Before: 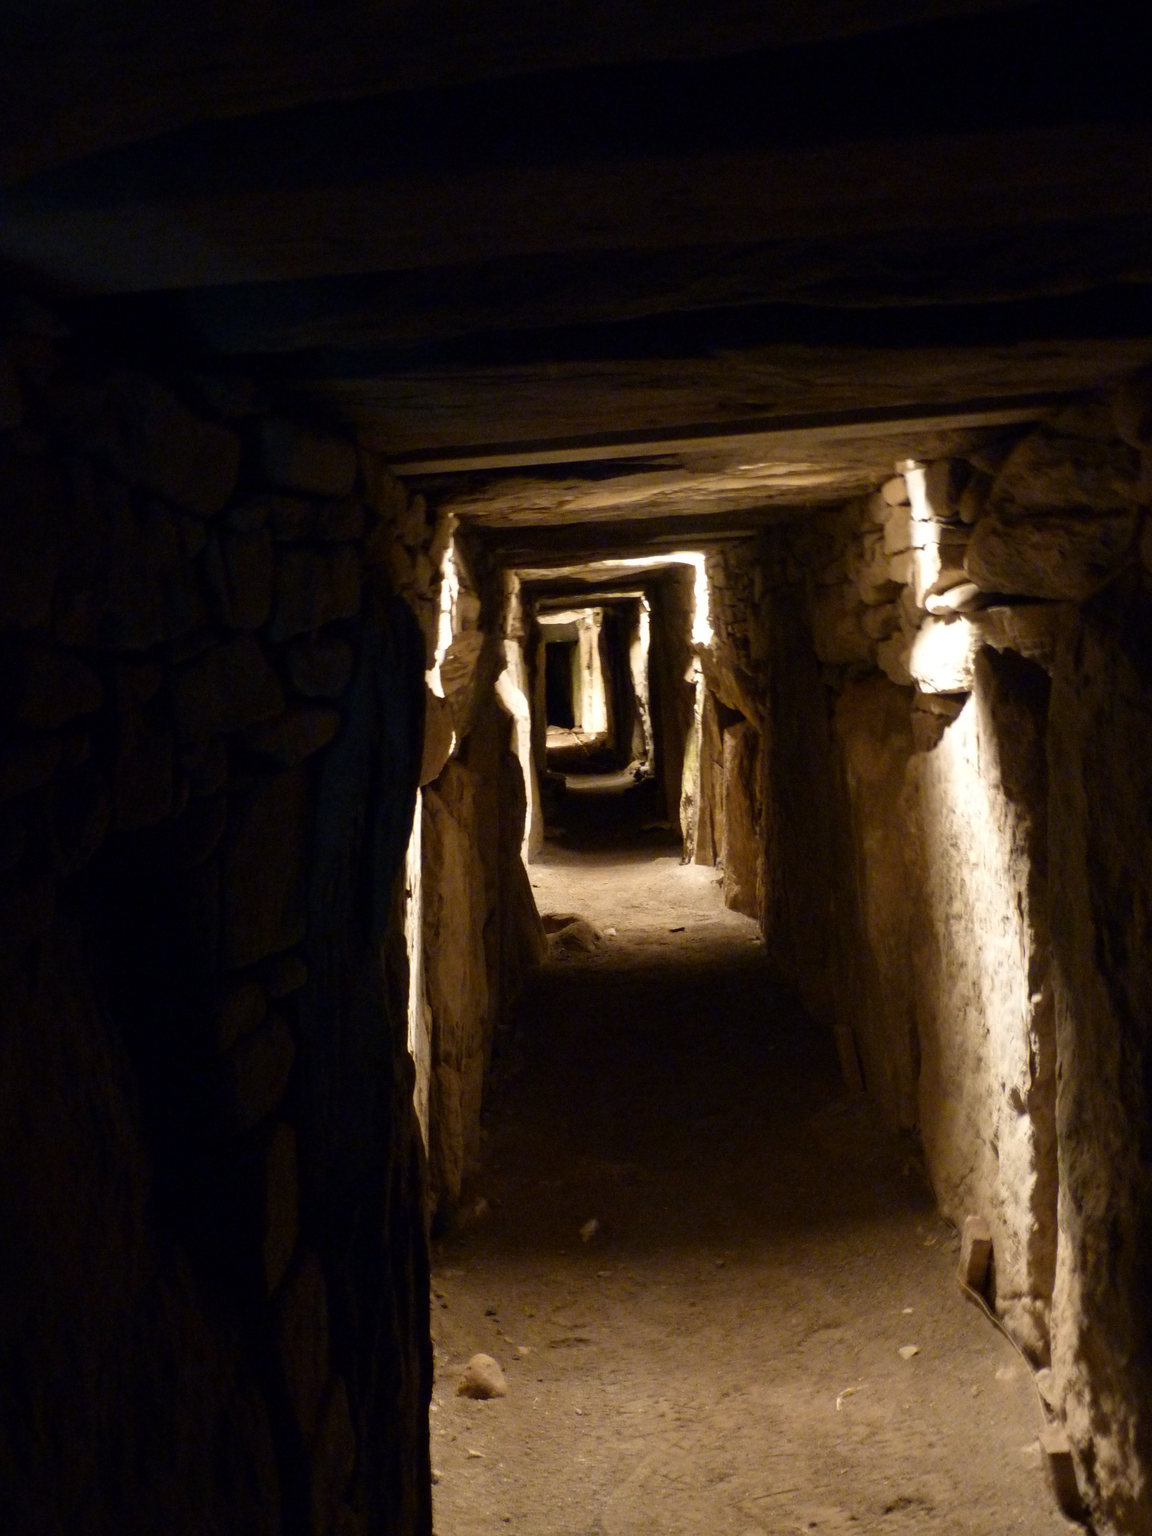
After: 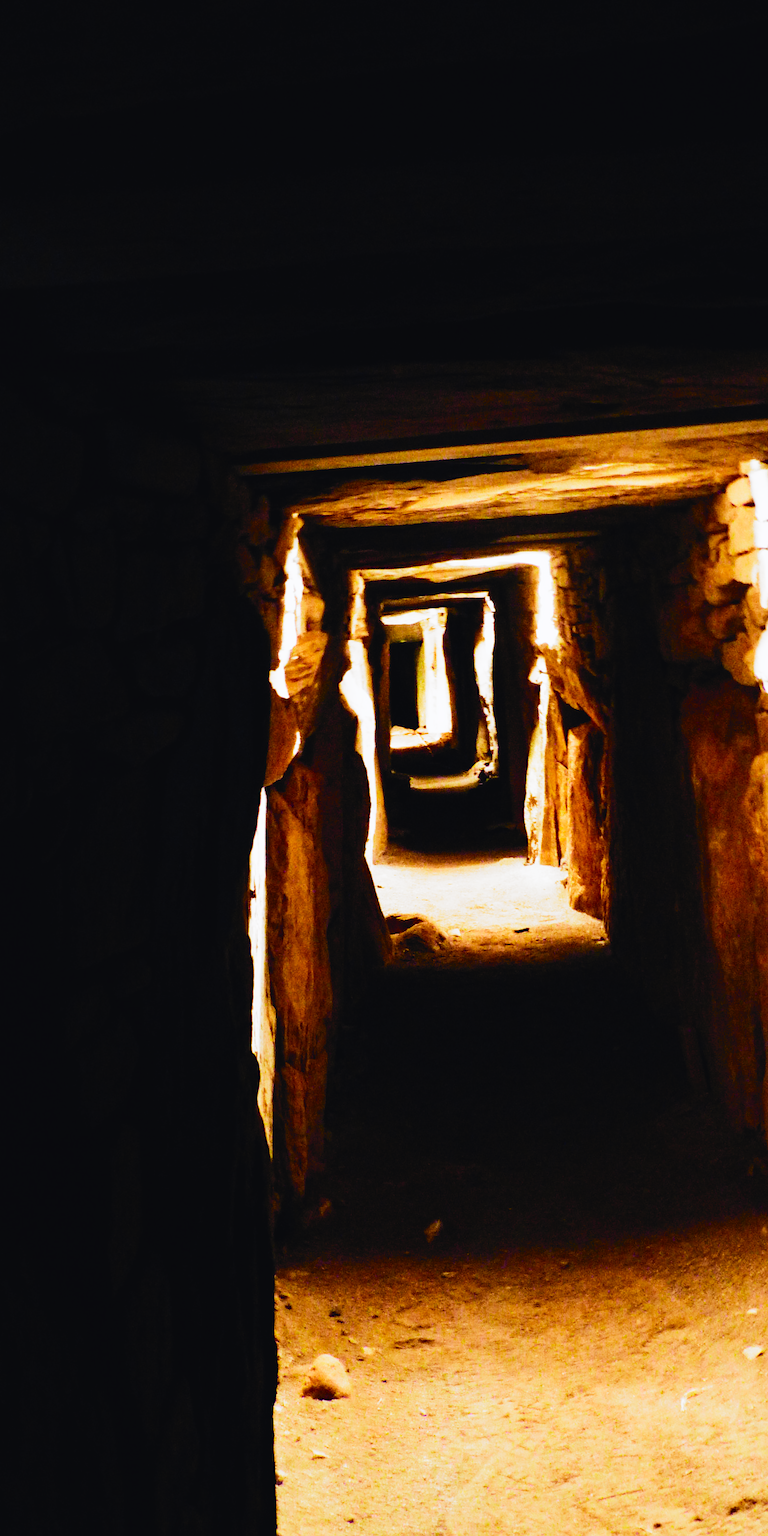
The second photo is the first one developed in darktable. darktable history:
exposure: black level correction -0.005, exposure 1.006 EV, compensate highlight preservation false
crop and rotate: left 13.554%, right 19.772%
tone curve: curves: ch0 [(0, 0.023) (0.103, 0.087) (0.295, 0.297) (0.445, 0.531) (0.553, 0.665) (0.735, 0.843) (0.994, 1)]; ch1 [(0, 0) (0.427, 0.346) (0.456, 0.426) (0.484, 0.494) (0.509, 0.505) (0.535, 0.56) (0.581, 0.632) (0.646, 0.715) (1, 1)]; ch2 [(0, 0) (0.369, 0.388) (0.449, 0.431) (0.501, 0.495) (0.533, 0.518) (0.572, 0.612) (0.677, 0.752) (1, 1)], color space Lab, independent channels, preserve colors none
filmic rgb: black relative exposure -5 EV, white relative exposure 3.97 EV, hardness 2.88, contrast 1.516, preserve chrominance no, color science v5 (2021), contrast in shadows safe, contrast in highlights safe
